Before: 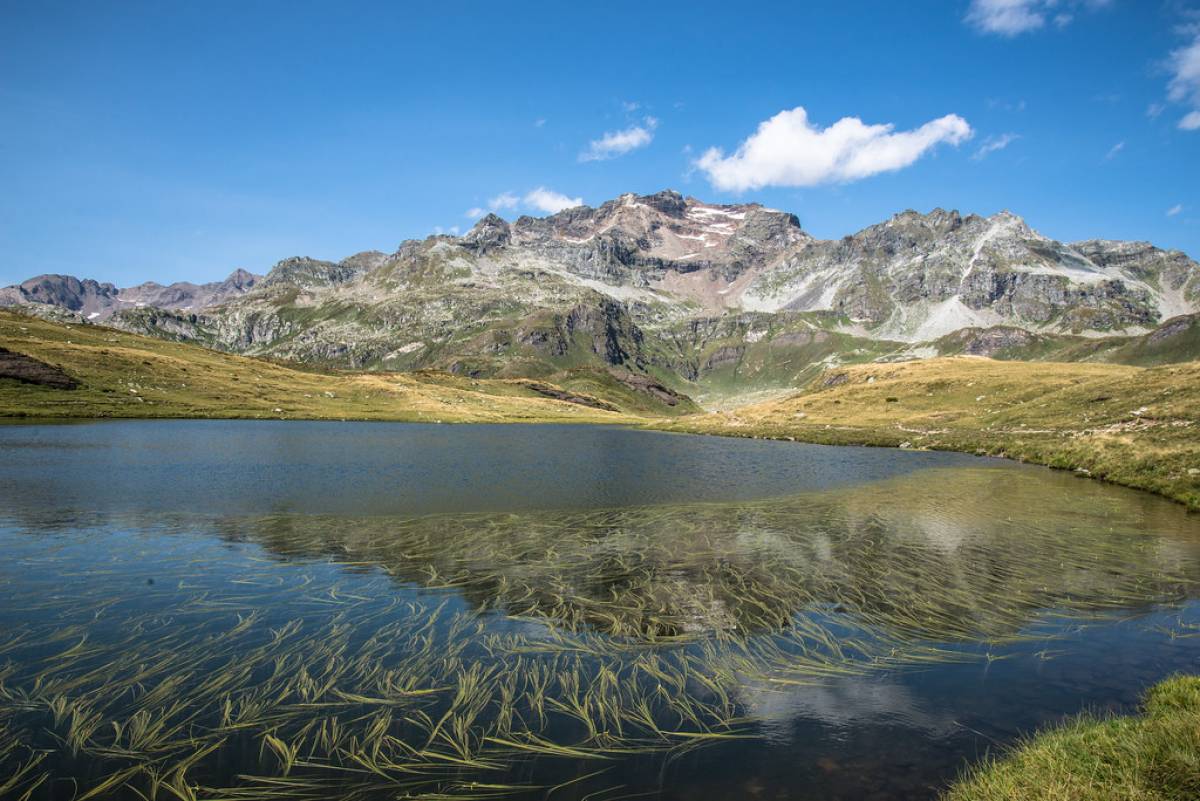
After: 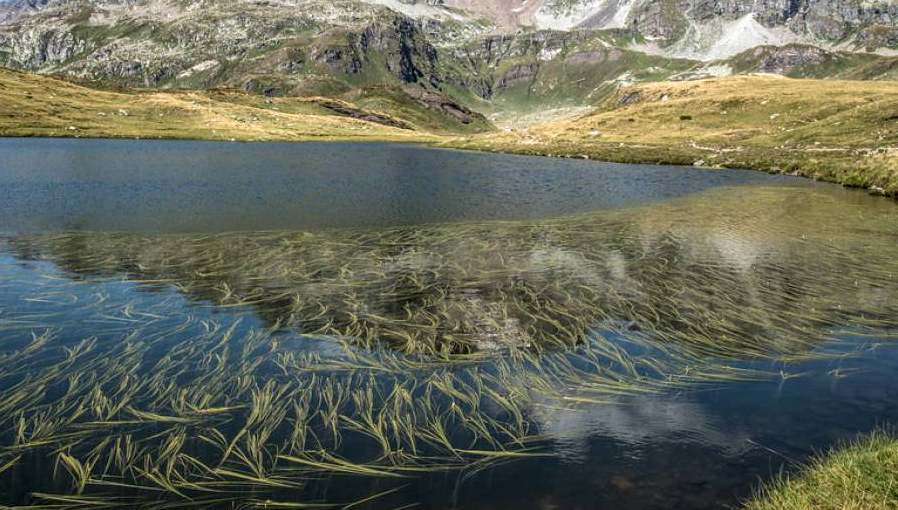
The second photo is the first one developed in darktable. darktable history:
crop and rotate: left 17.221%, top 35.286%, right 7.866%, bottom 0.98%
local contrast: detail 130%
